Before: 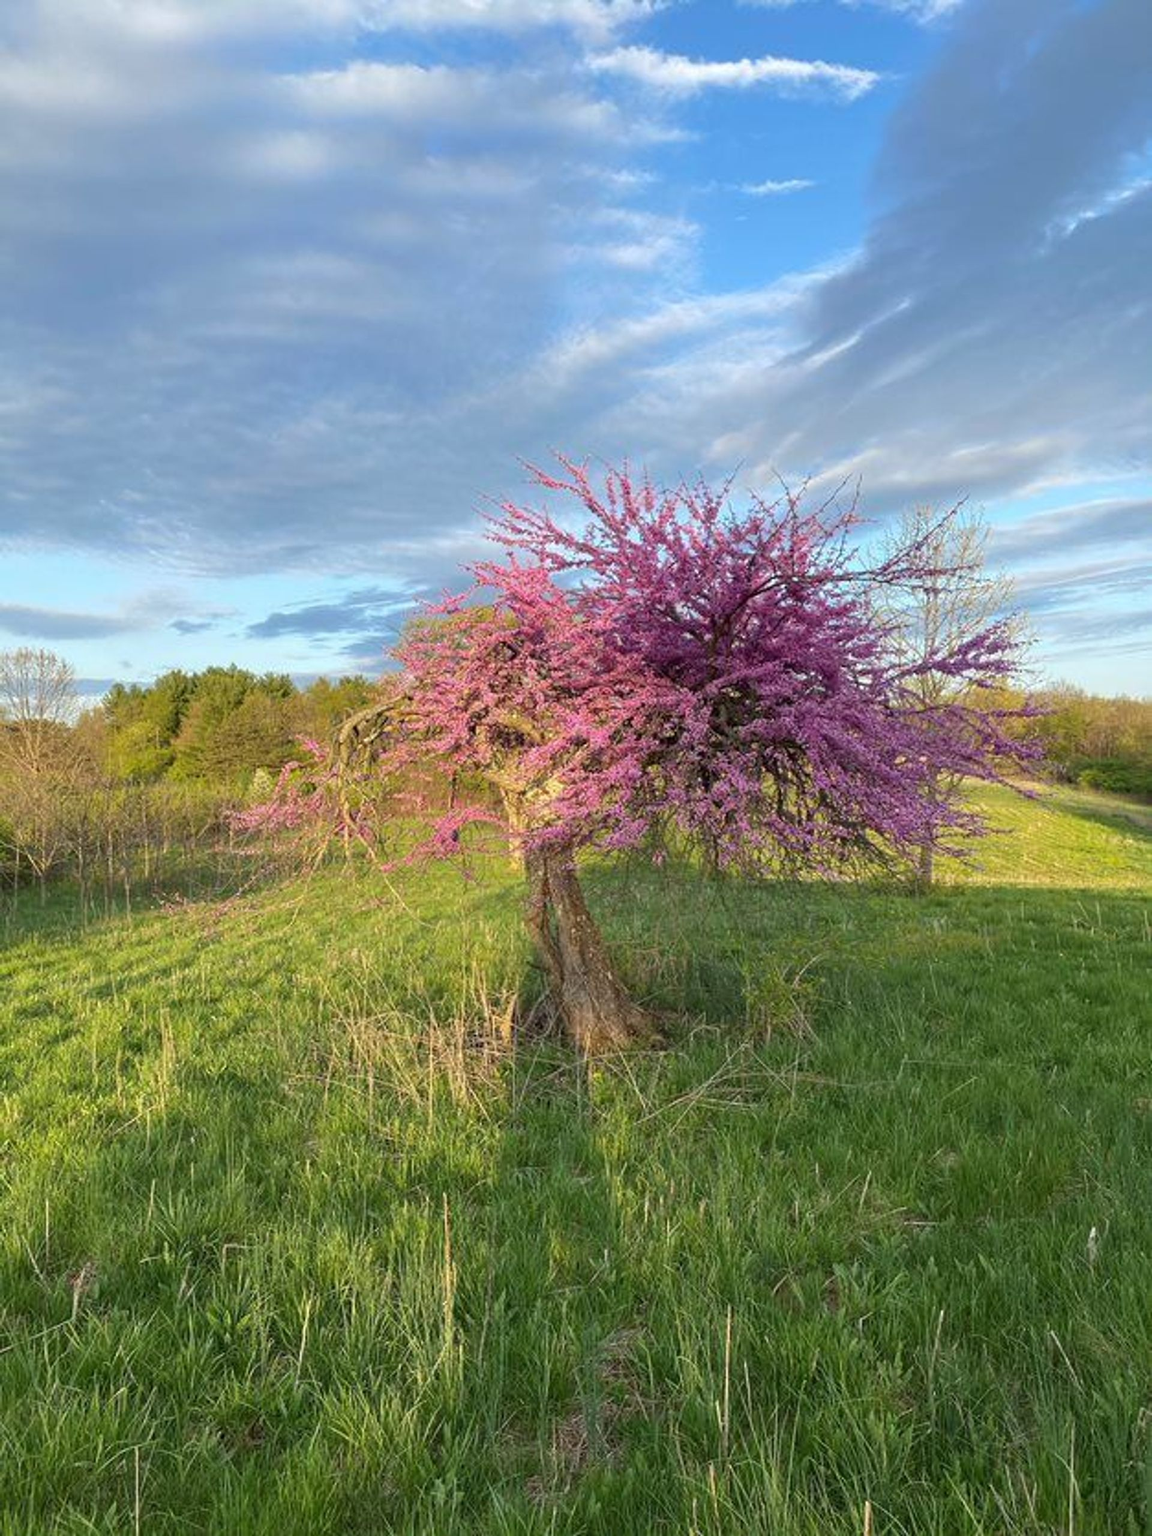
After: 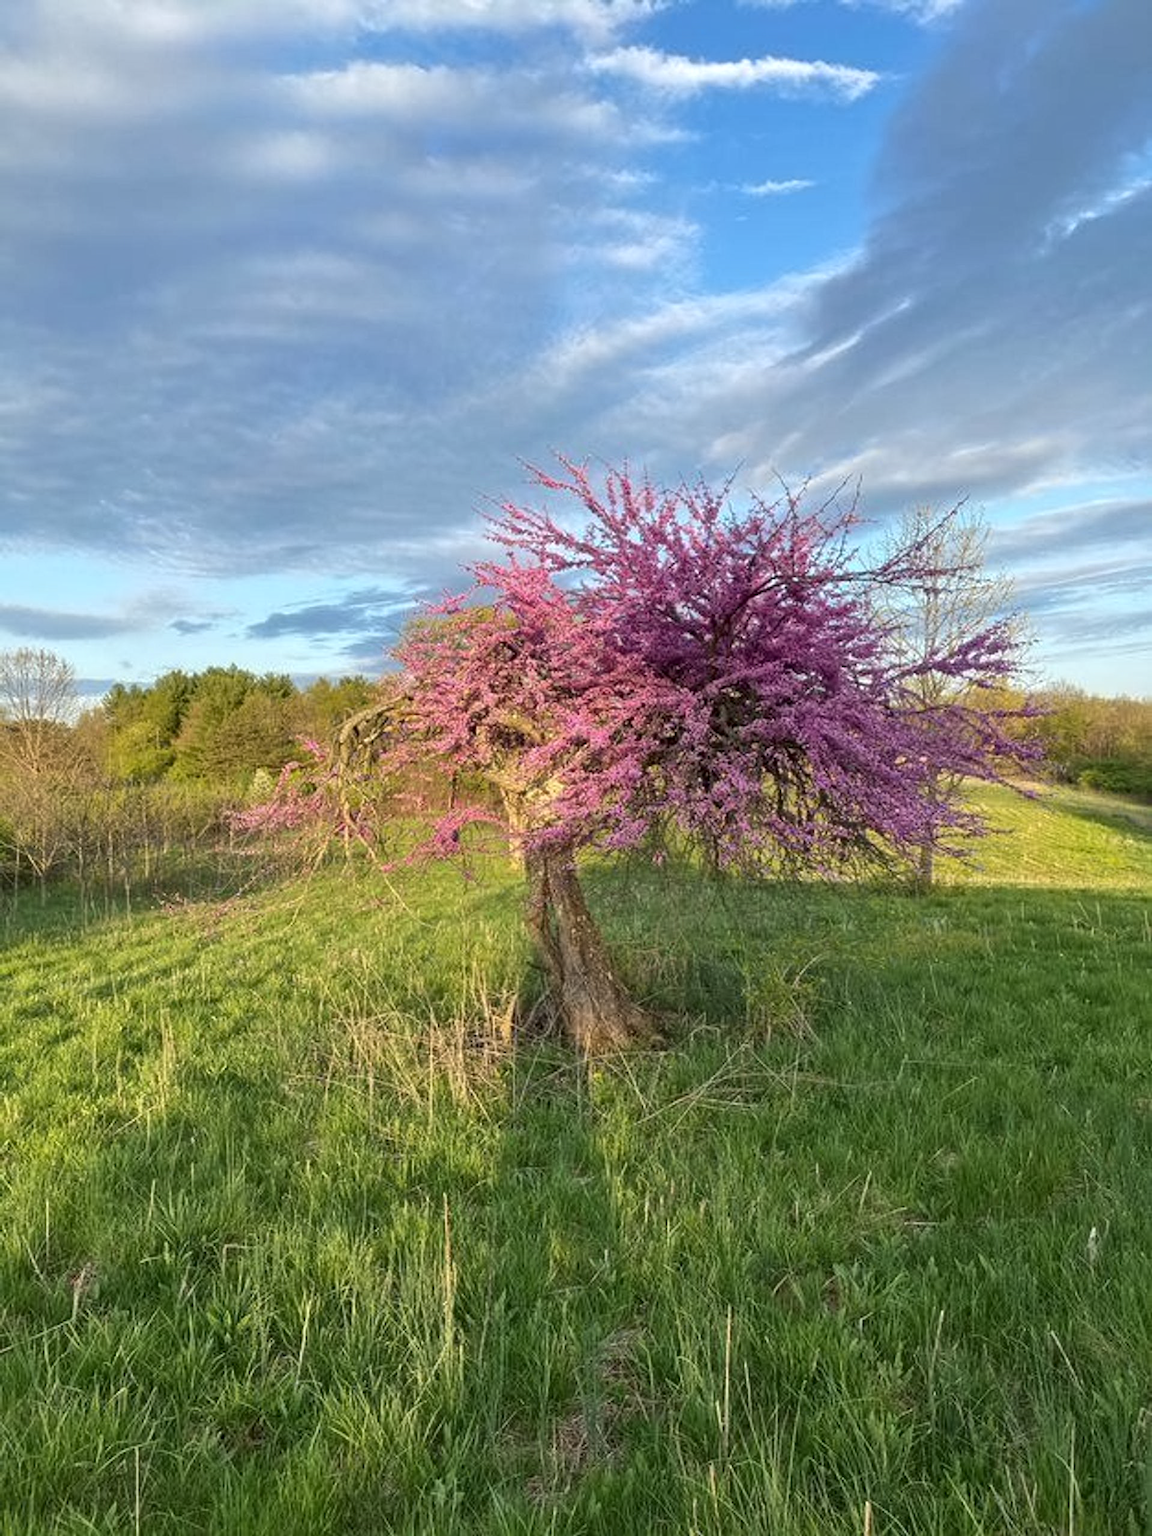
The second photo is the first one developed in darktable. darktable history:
local contrast: mode bilateral grid, contrast 21, coarseness 50, detail 119%, midtone range 0.2
contrast equalizer: y [[0.5 ×6], [0.5 ×6], [0.5 ×6], [0 ×6], [0, 0, 0, 0.581, 0.011, 0]]
